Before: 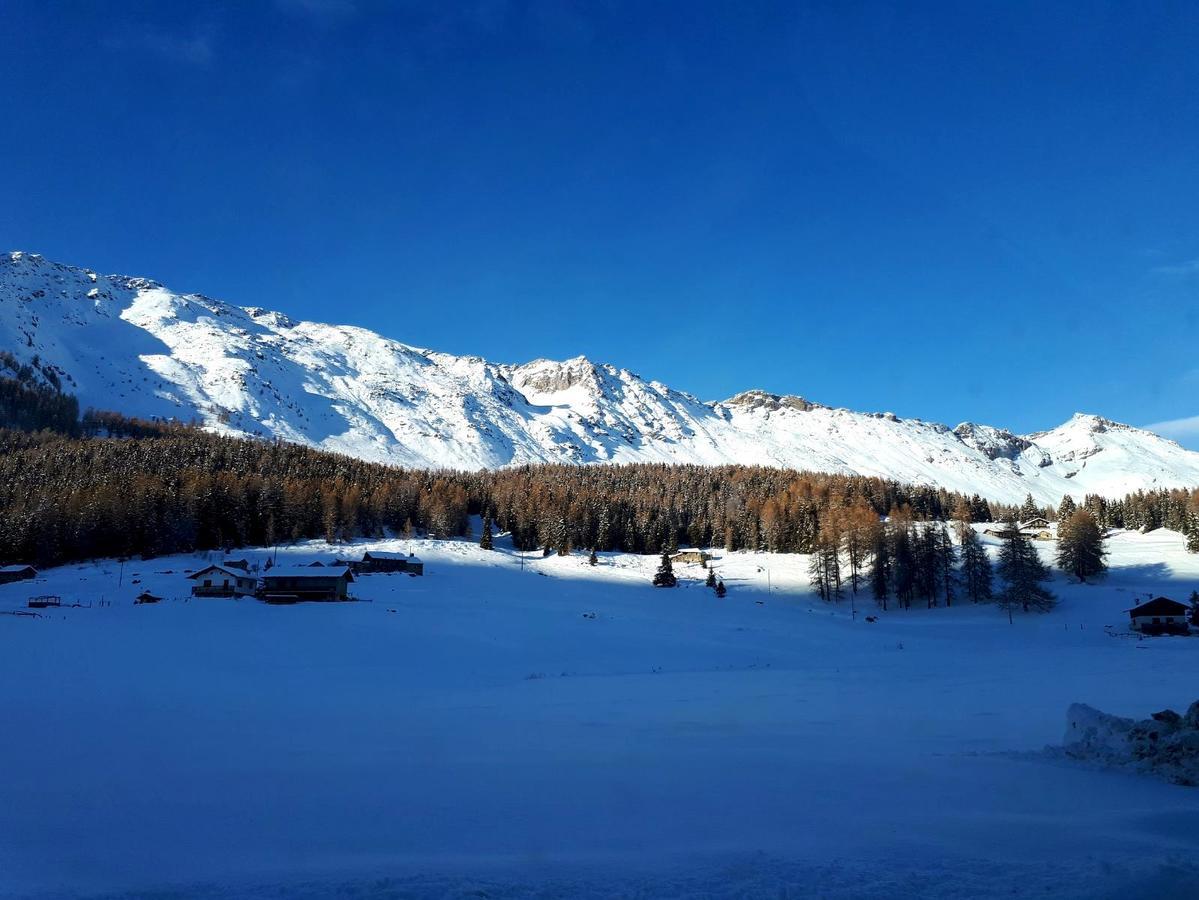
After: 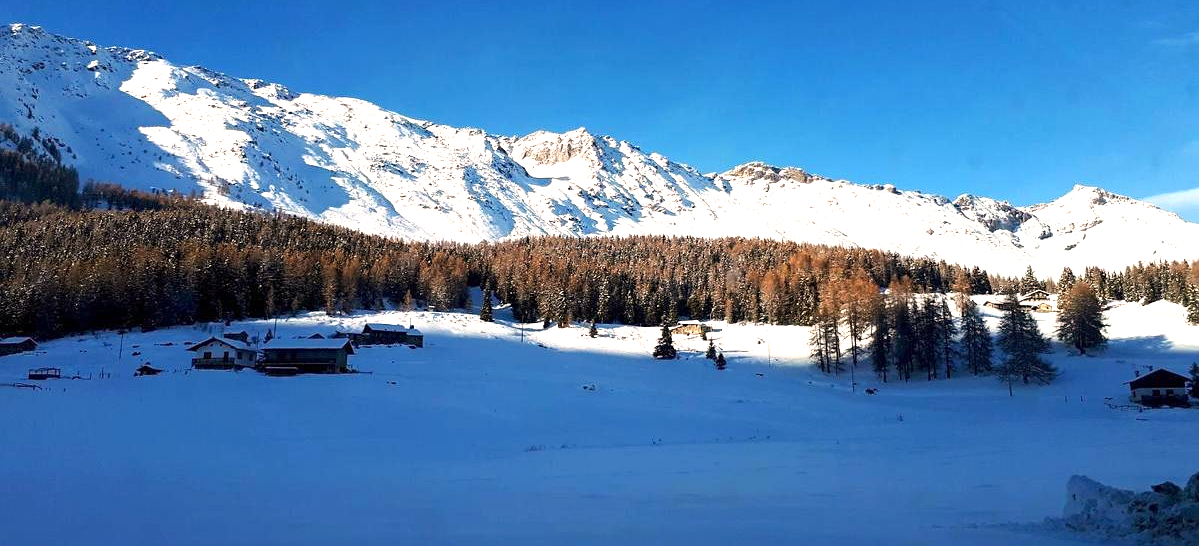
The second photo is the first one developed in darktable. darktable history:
white balance: red 1.127, blue 0.943
sharpen: amount 0.2
crop and rotate: top 25.357%, bottom 13.942%
exposure: exposure 0.6 EV, compensate highlight preservation false
